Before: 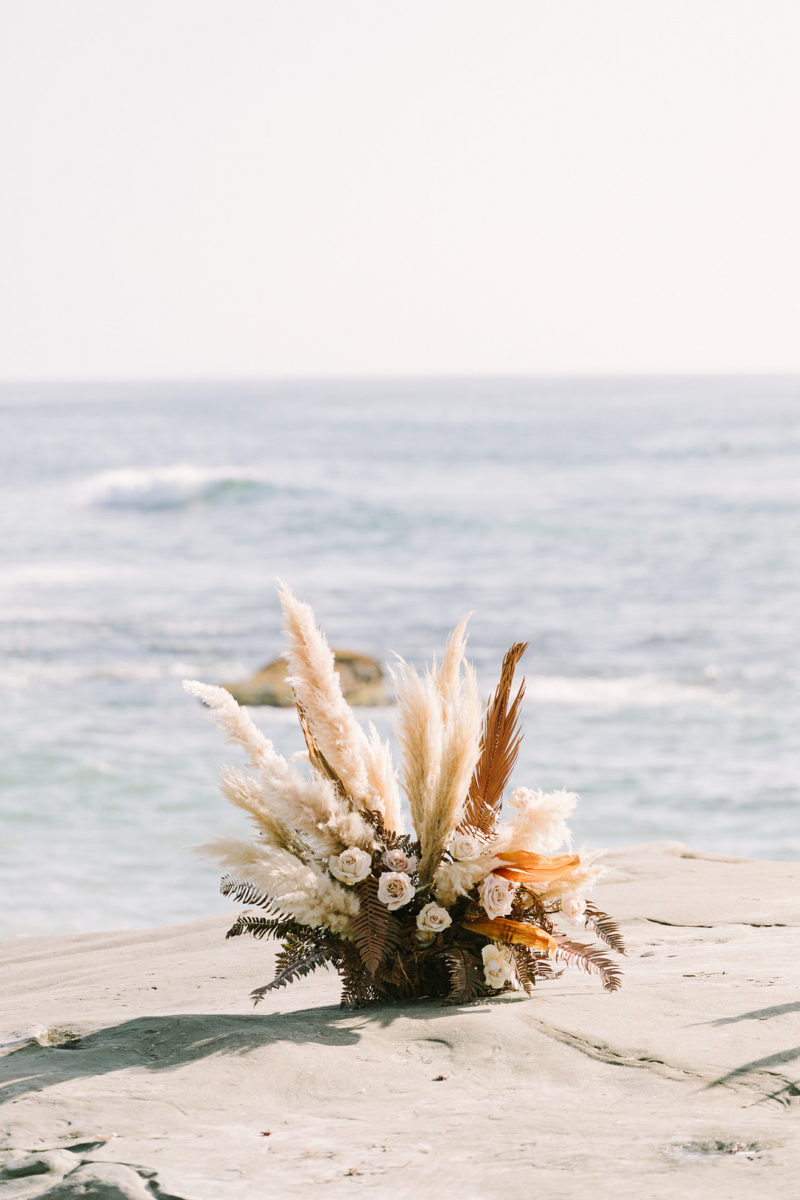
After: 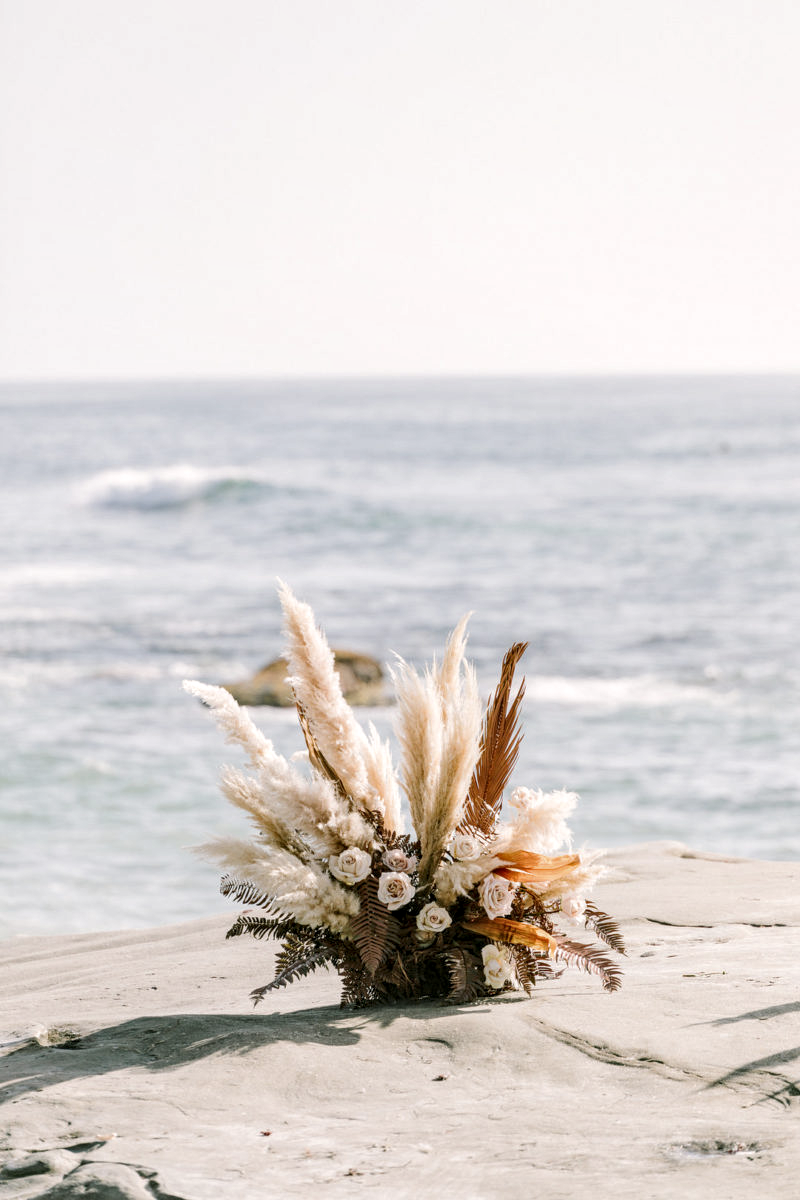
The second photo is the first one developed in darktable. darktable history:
contrast brightness saturation: saturation -0.1
local contrast: detail 140%
